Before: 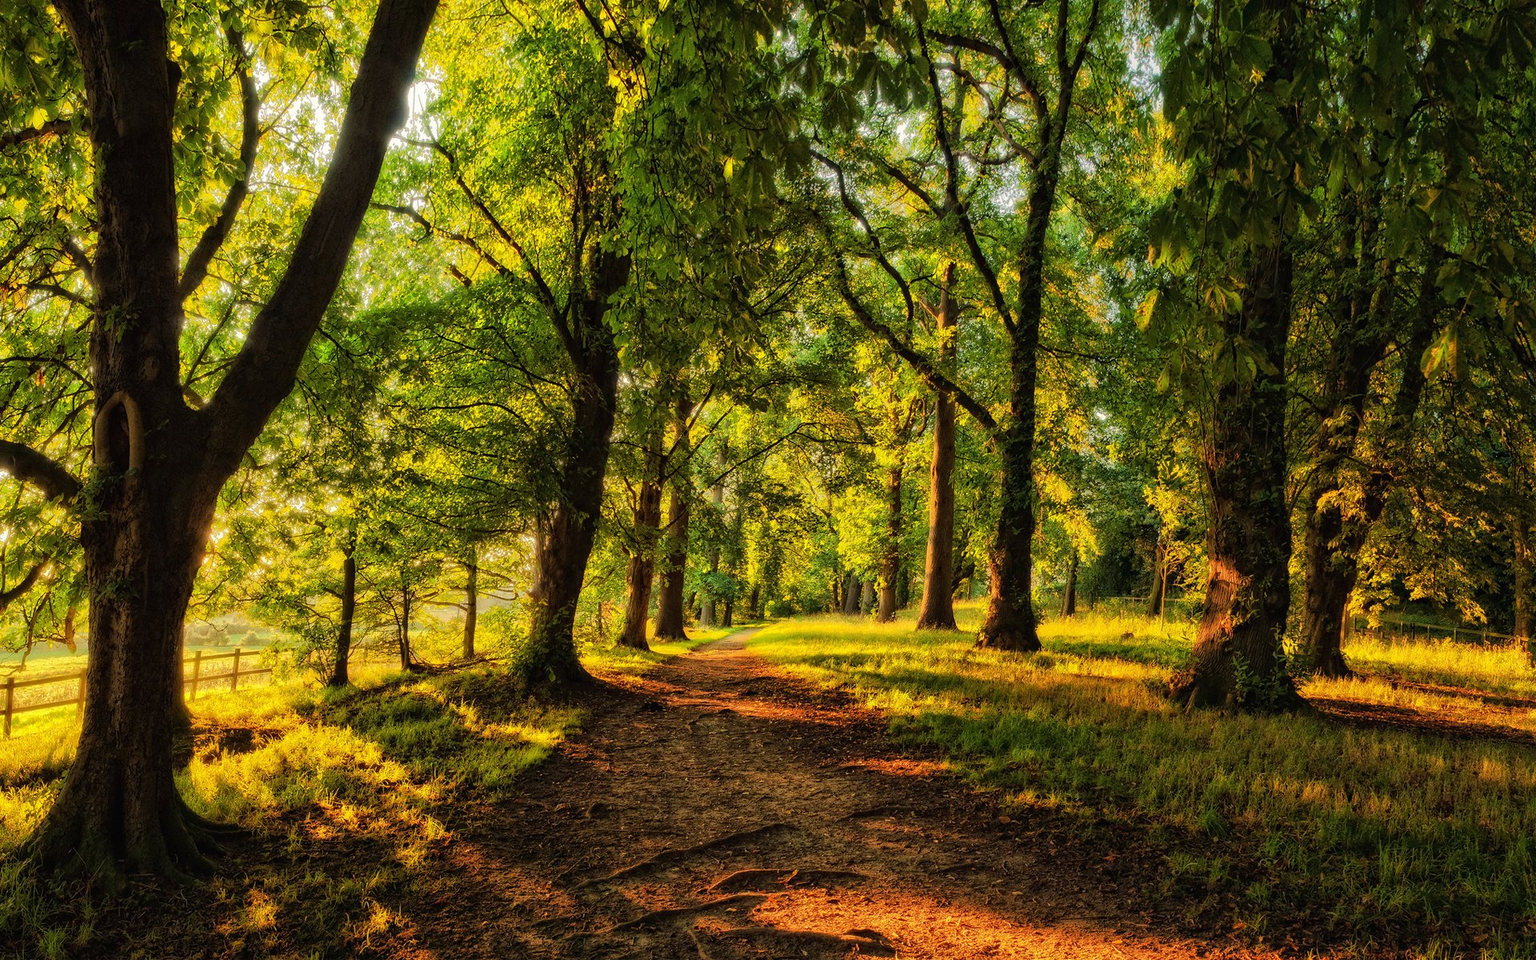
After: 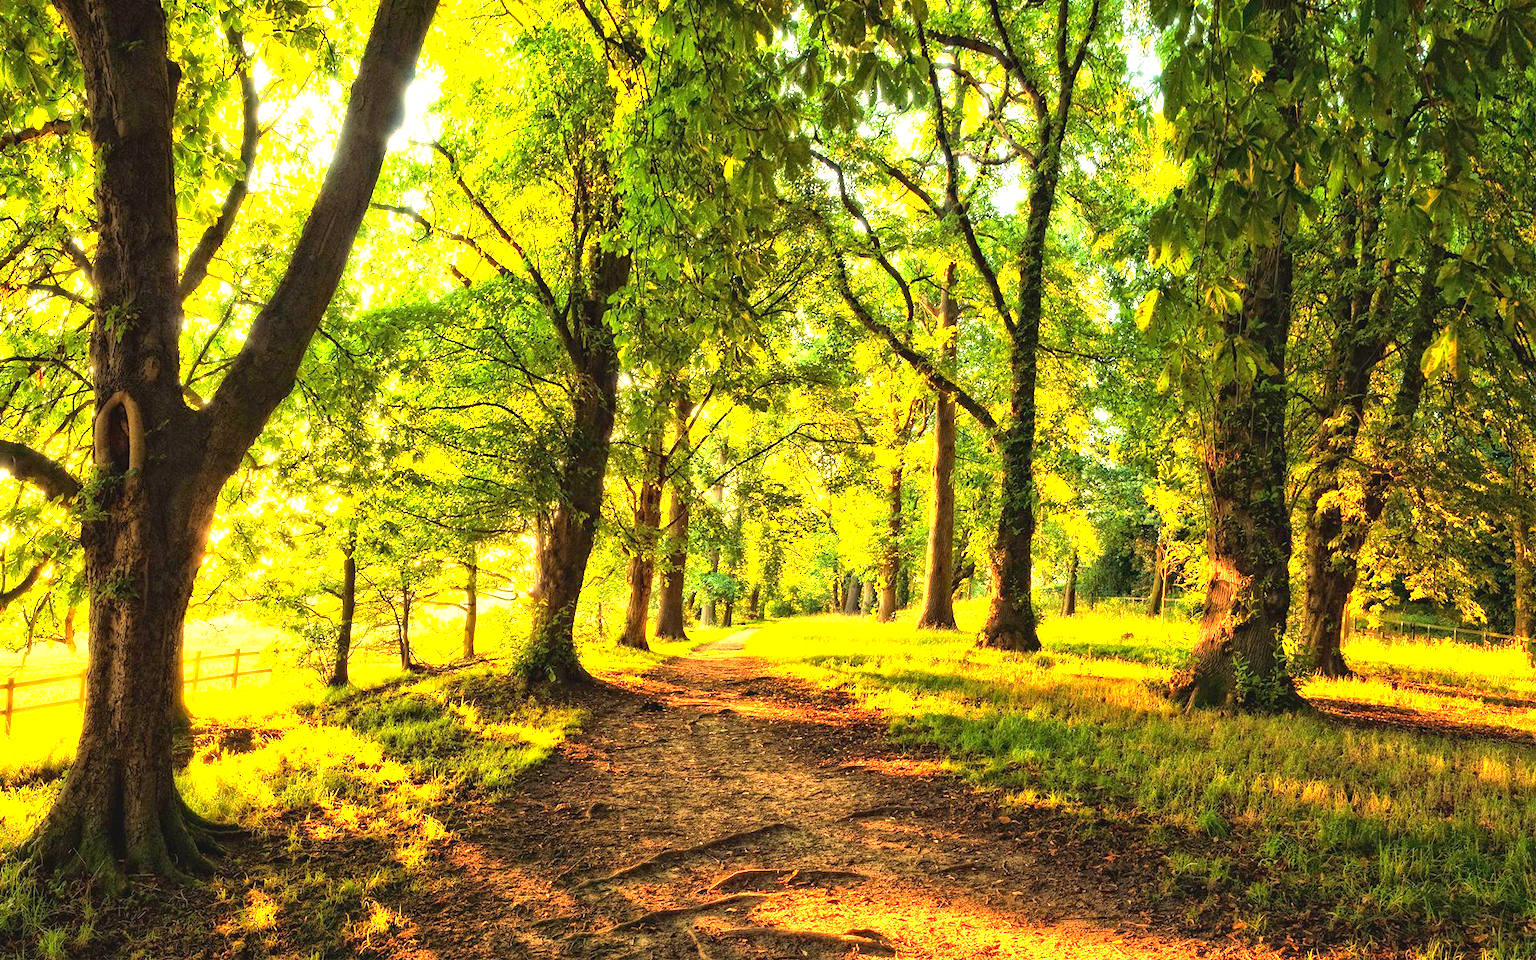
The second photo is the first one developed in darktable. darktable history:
exposure: black level correction 0.001, exposure 1.997 EV, compensate highlight preservation false
contrast brightness saturation: contrast -0.111
